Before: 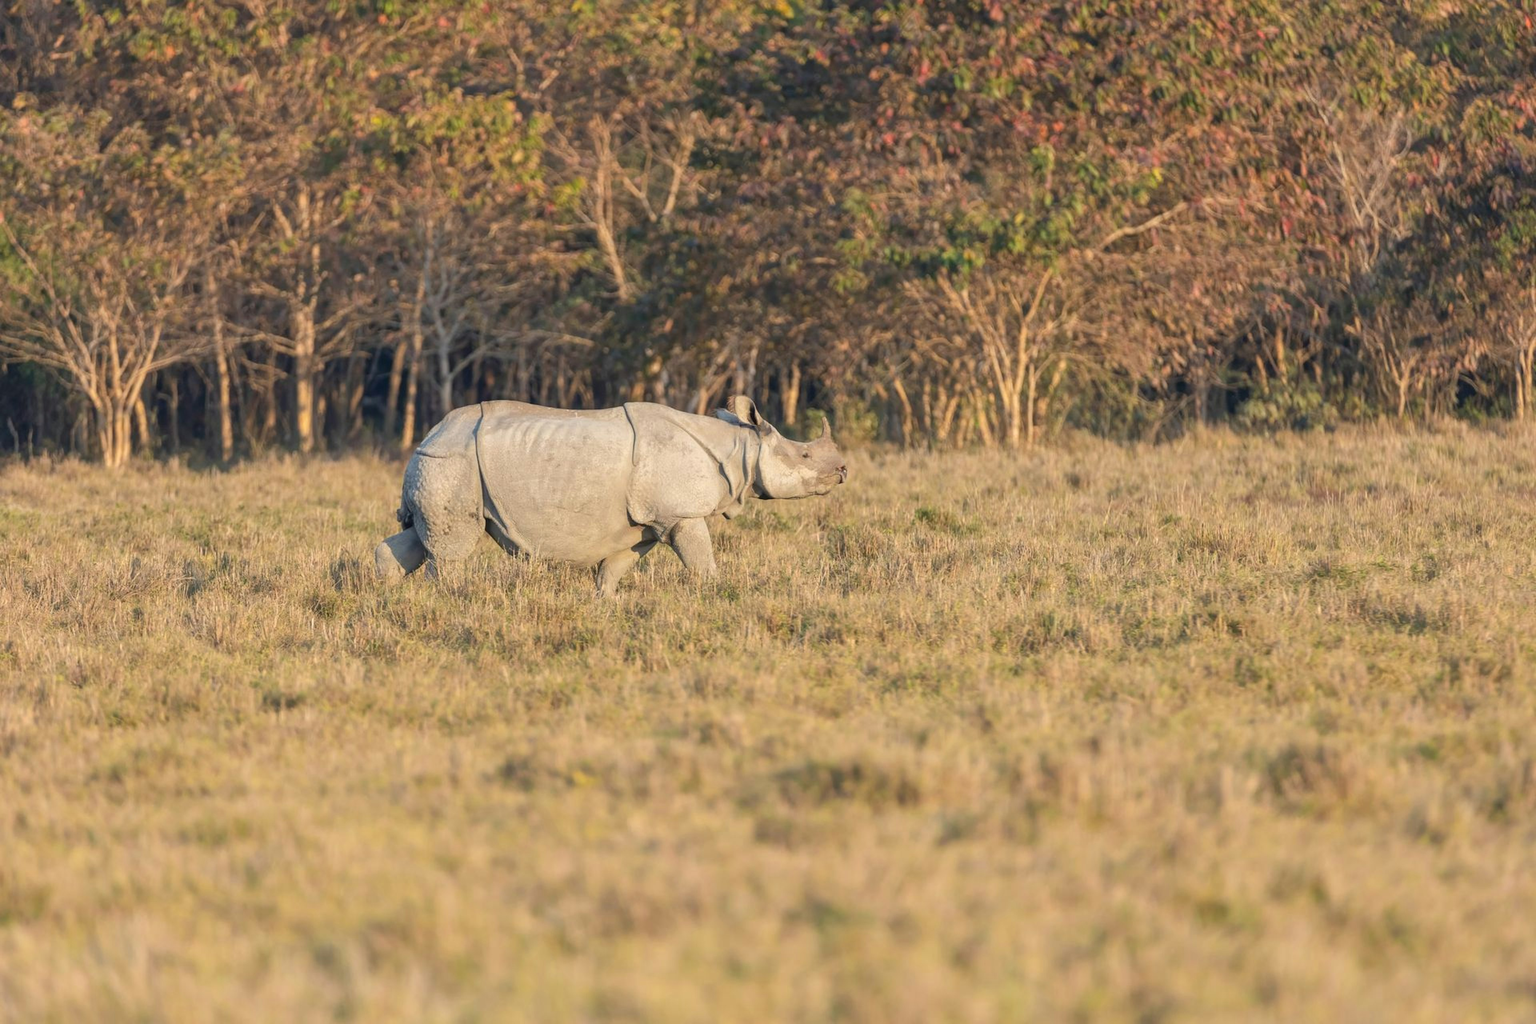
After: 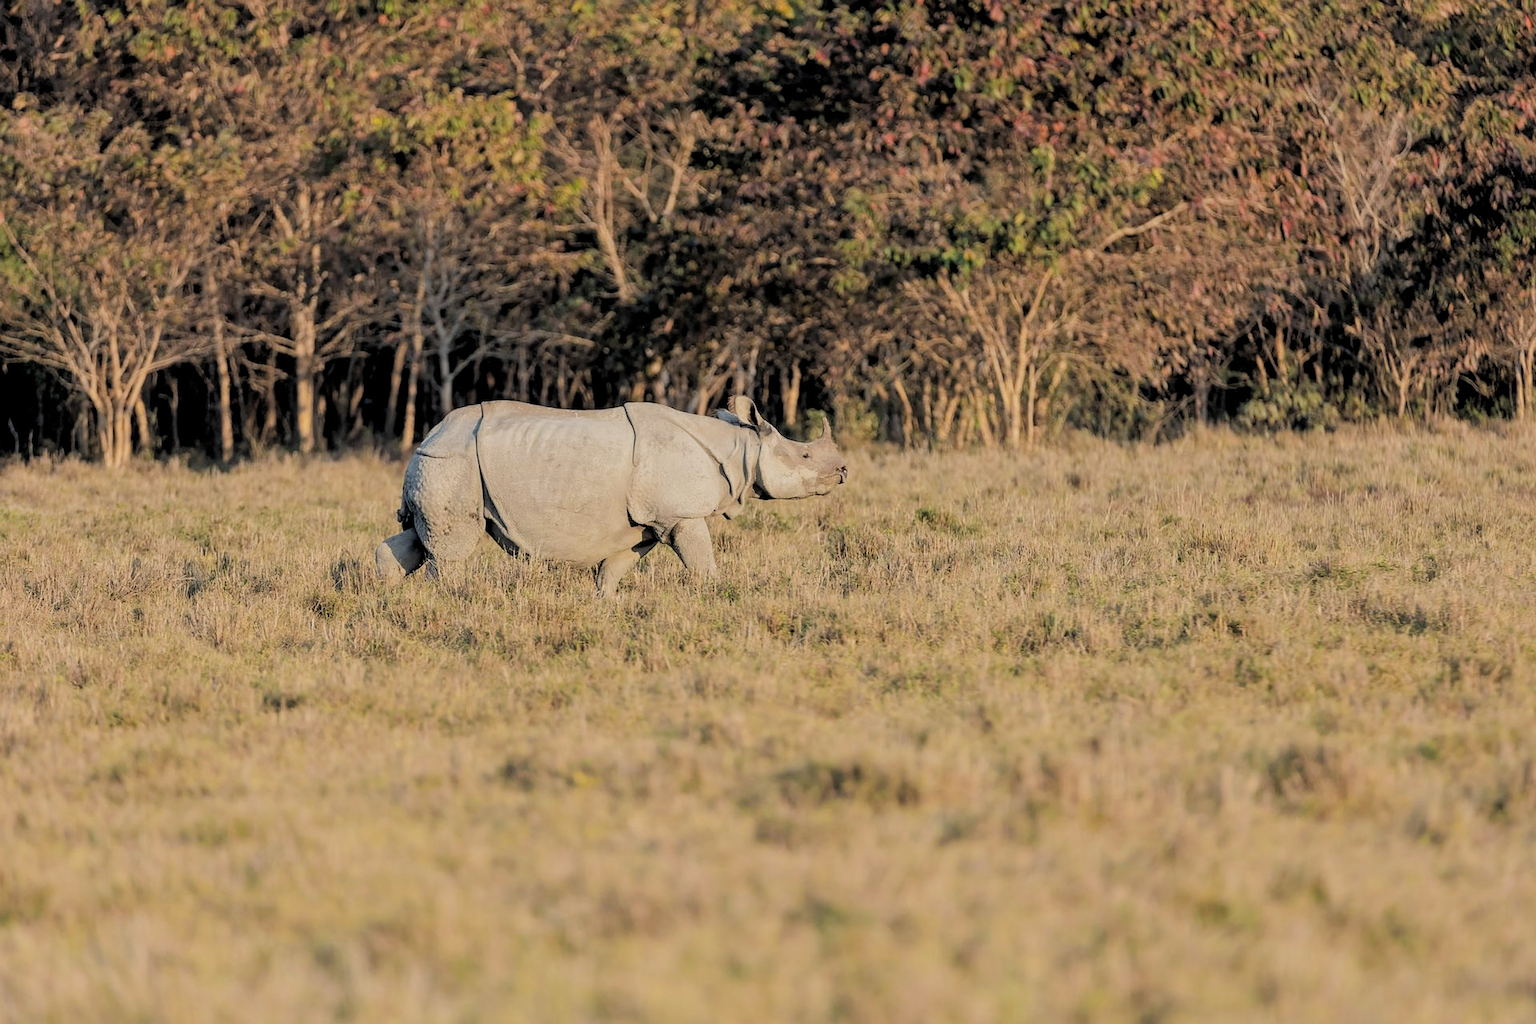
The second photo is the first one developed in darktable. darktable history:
filmic rgb: black relative exposure -7.65 EV, white relative exposure 4.56 EV, hardness 3.61
rgb levels: levels [[0.034, 0.472, 0.904], [0, 0.5, 1], [0, 0.5, 1]]
sharpen: amount 0.478
